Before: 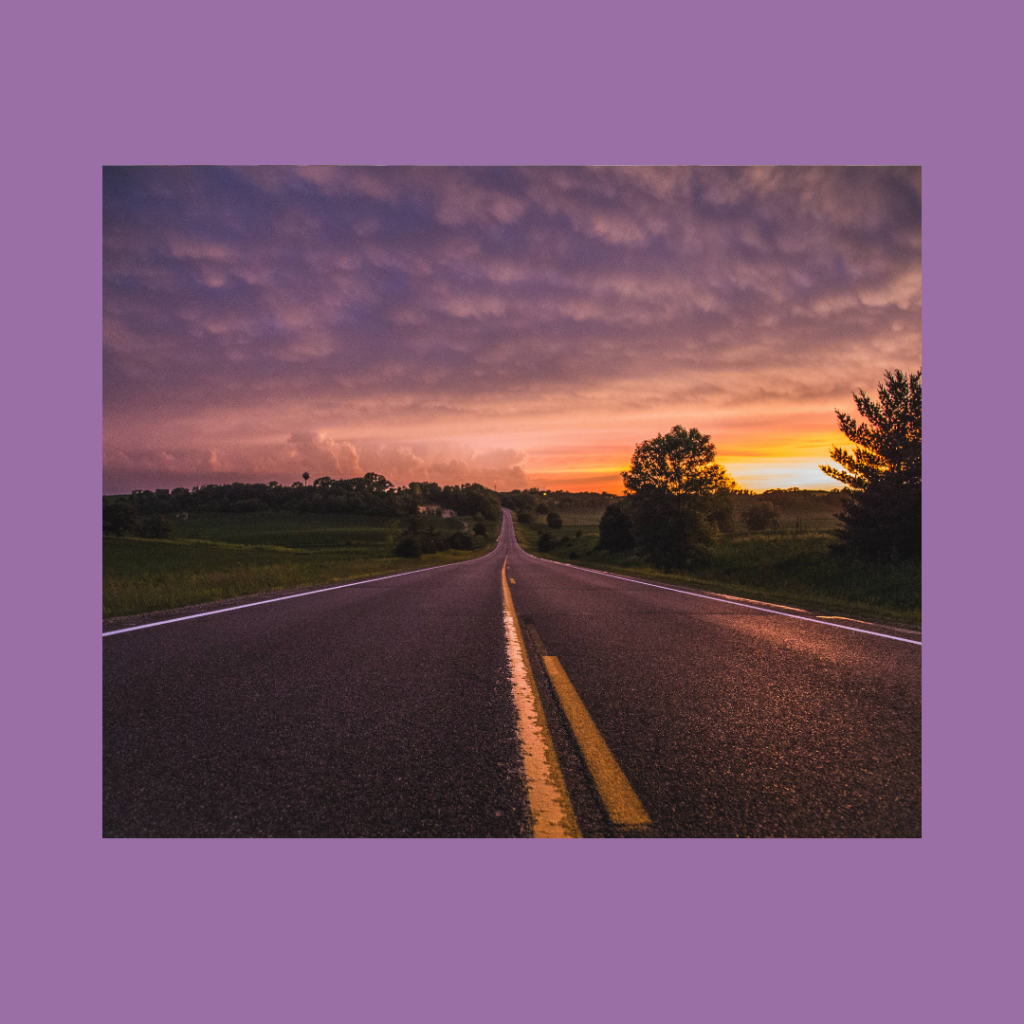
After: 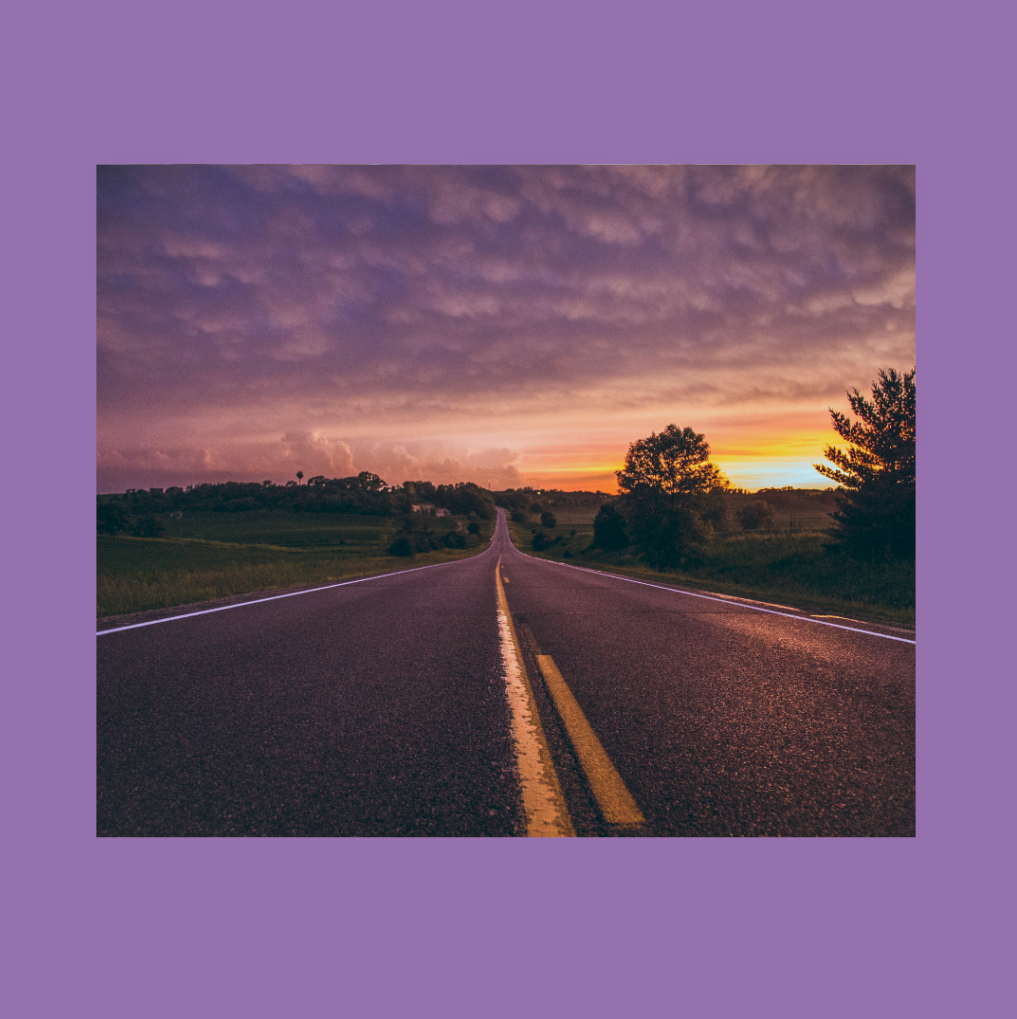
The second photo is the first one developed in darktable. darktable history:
tone equalizer: on, module defaults
crop and rotate: left 0.614%, top 0.179%, bottom 0.309%
color balance: lift [1.003, 0.993, 1.001, 1.007], gamma [1.018, 1.072, 0.959, 0.928], gain [0.974, 0.873, 1.031, 1.127]
shadows and highlights: shadows 20.55, highlights -20.99, soften with gaussian
